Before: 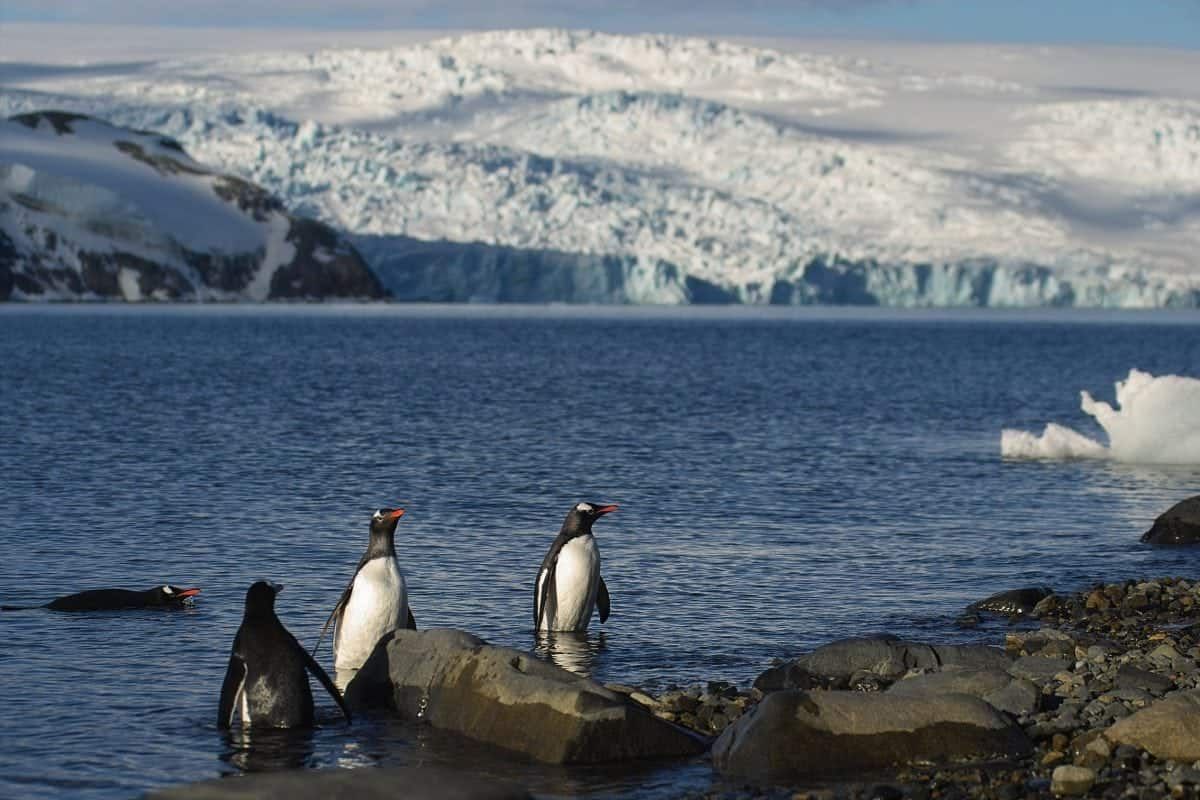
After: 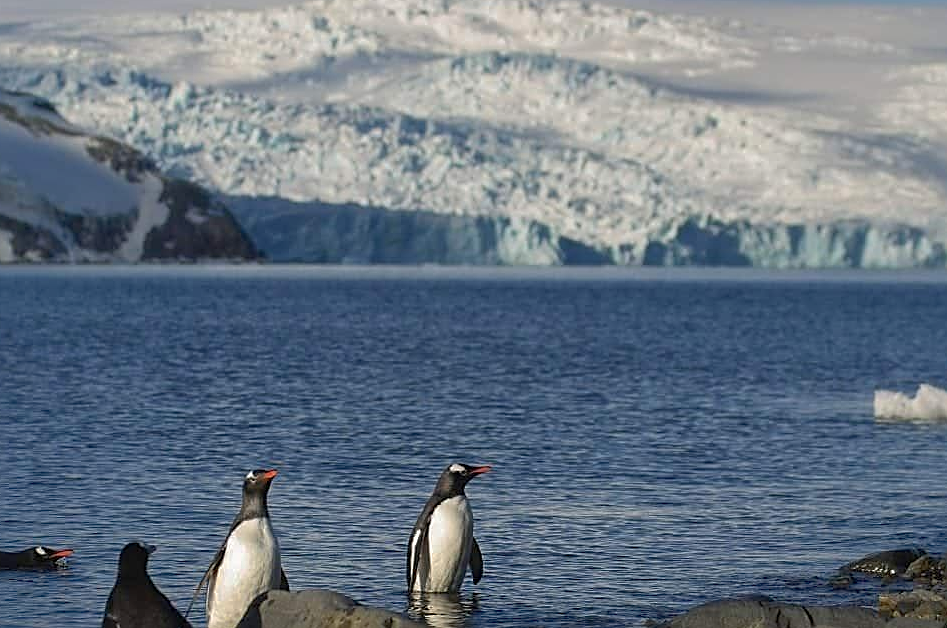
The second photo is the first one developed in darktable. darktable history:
crop and rotate: left 10.643%, top 5.046%, right 10.366%, bottom 16.447%
sharpen: amount 0.498
shadows and highlights: on, module defaults
